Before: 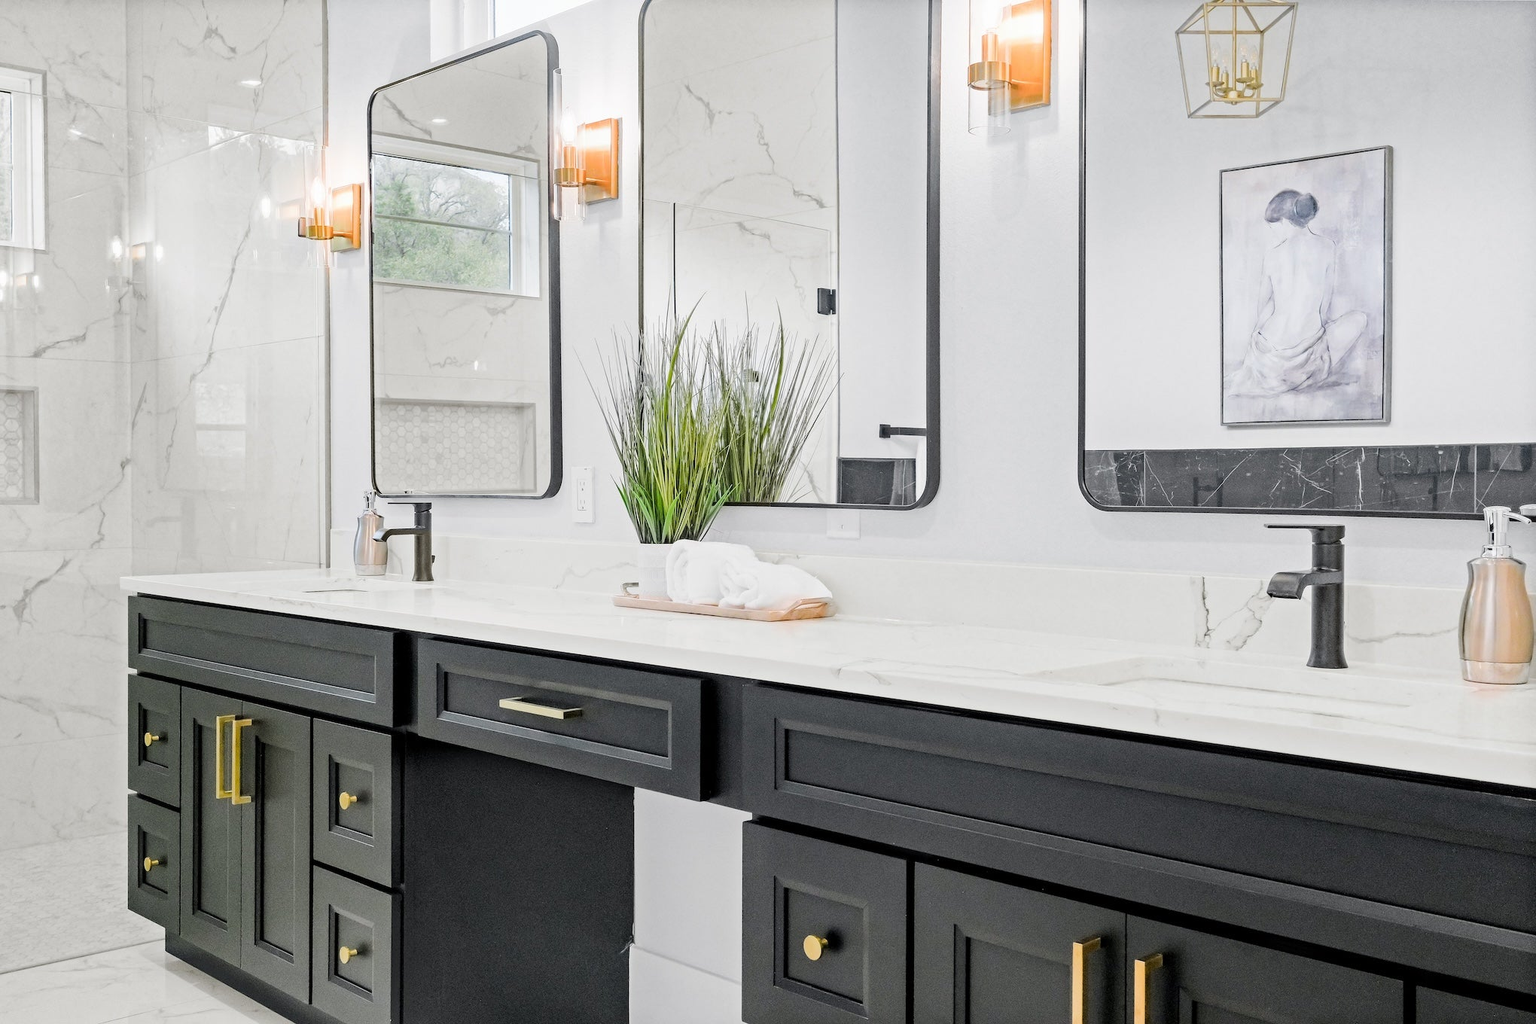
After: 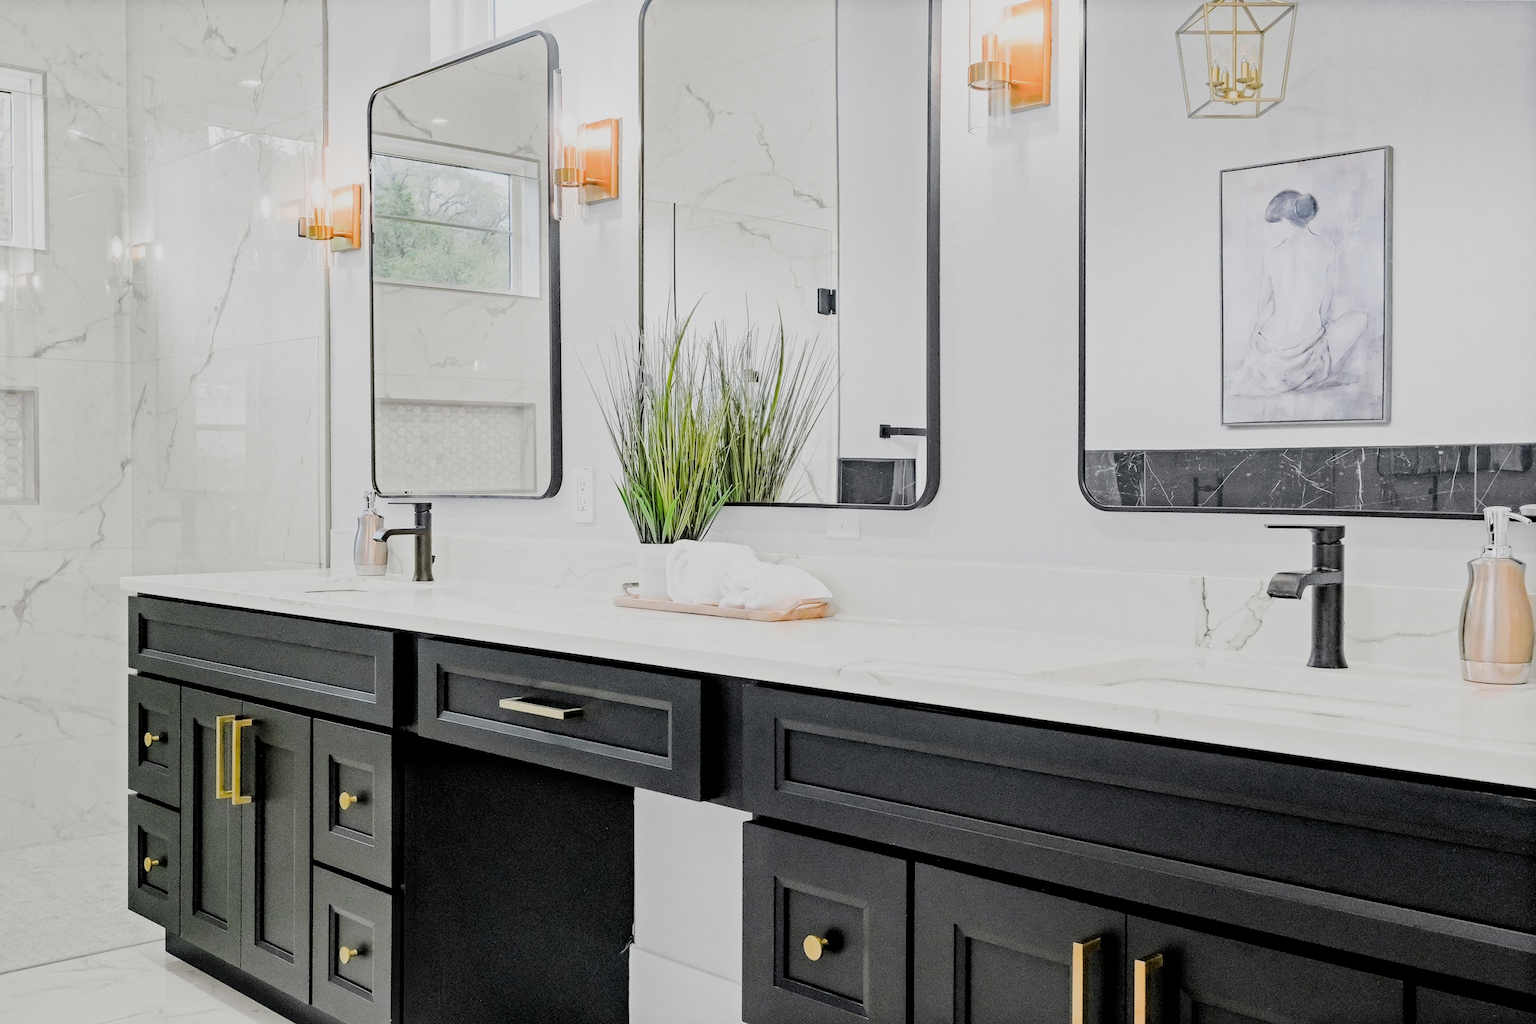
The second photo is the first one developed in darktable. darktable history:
filmic rgb: black relative exposure -5.06 EV, white relative exposure 3.97 EV, hardness 2.89, contrast 1.099, highlights saturation mix -20.22%
tone equalizer: on, module defaults
